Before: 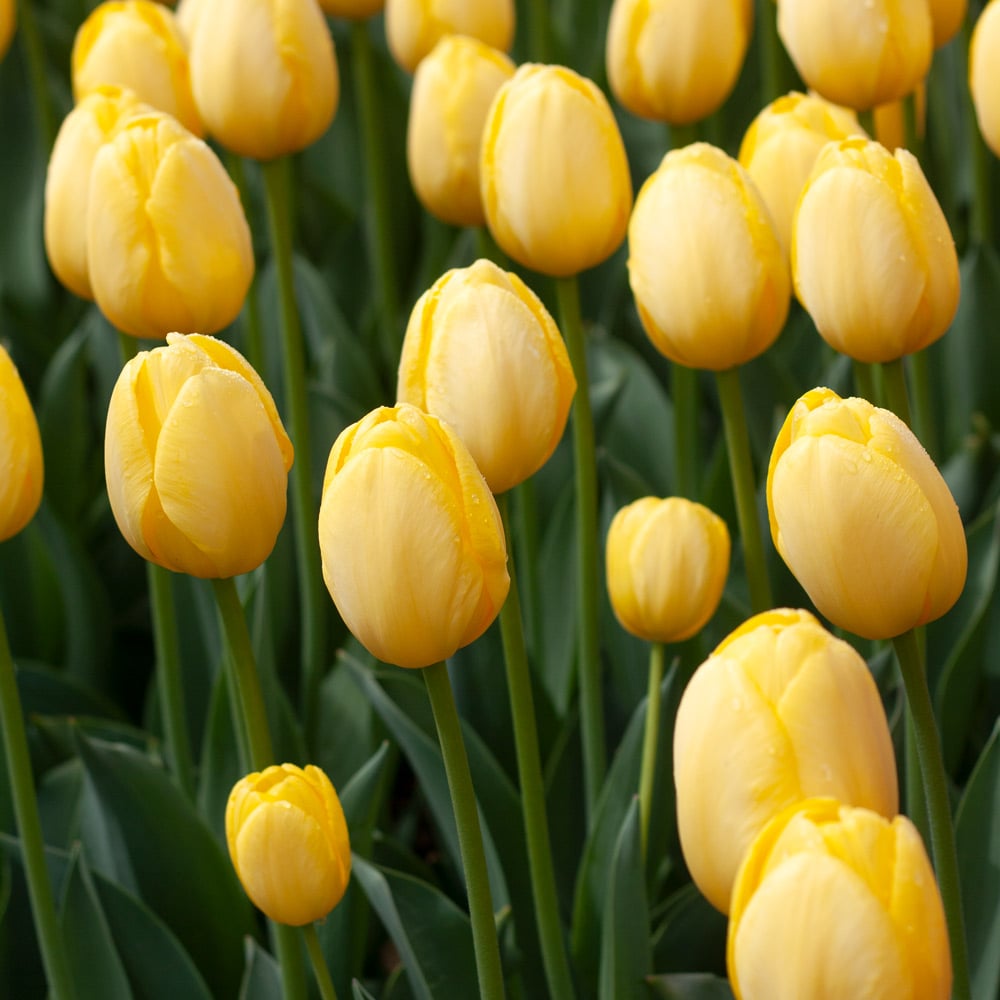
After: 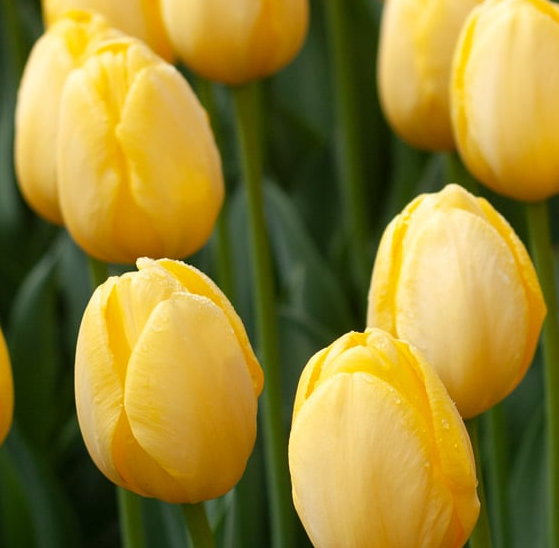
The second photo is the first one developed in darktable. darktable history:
crop and rotate: left 3.023%, top 7.55%, right 41.009%, bottom 37.609%
